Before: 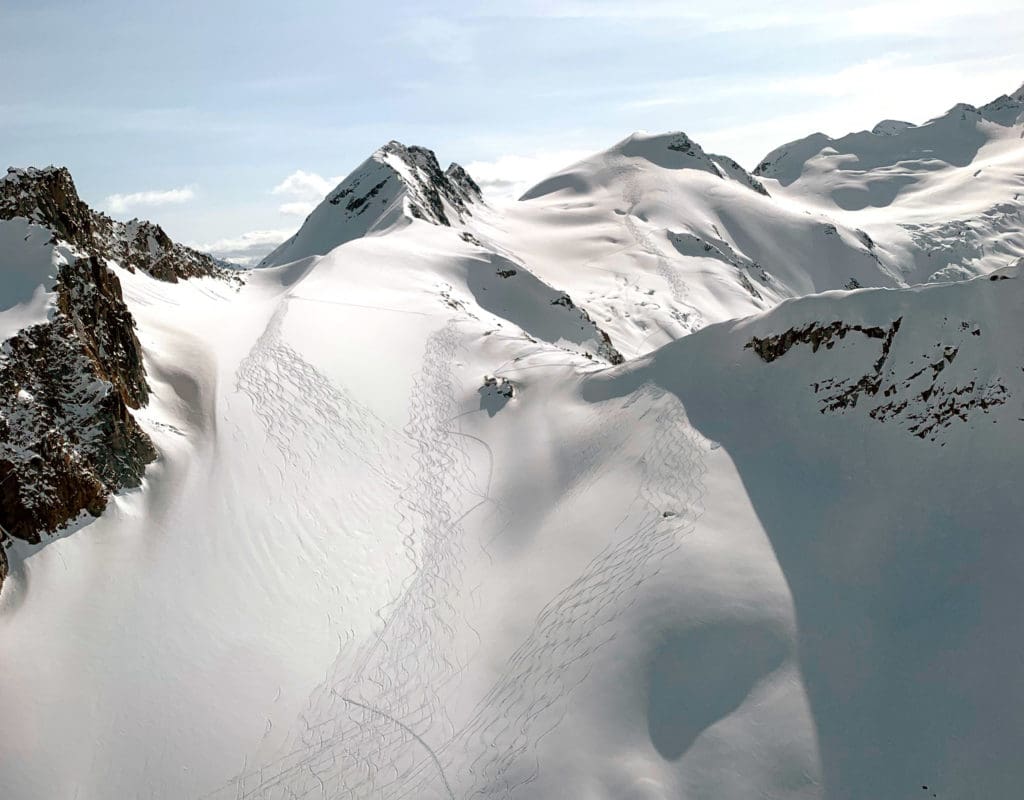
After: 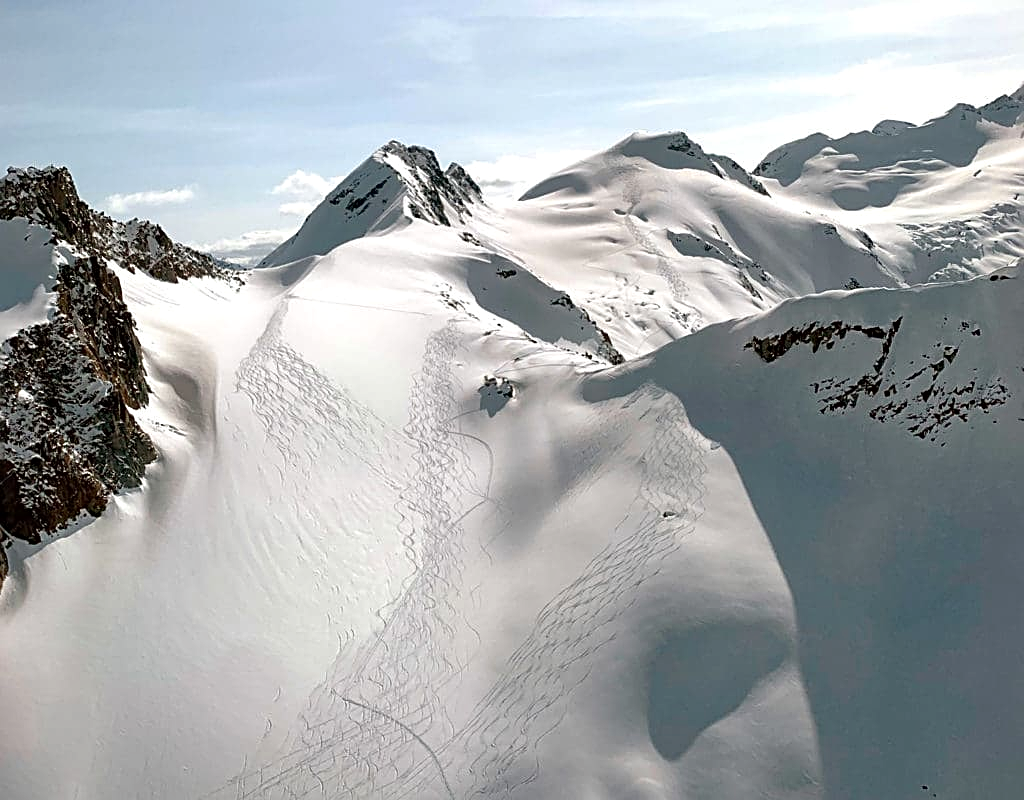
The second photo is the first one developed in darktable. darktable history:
local contrast: mode bilateral grid, contrast 21, coarseness 51, detail 120%, midtone range 0.2
sharpen: amount 0.597
haze removal: strength 0.128, distance 0.25, compatibility mode true, adaptive false
